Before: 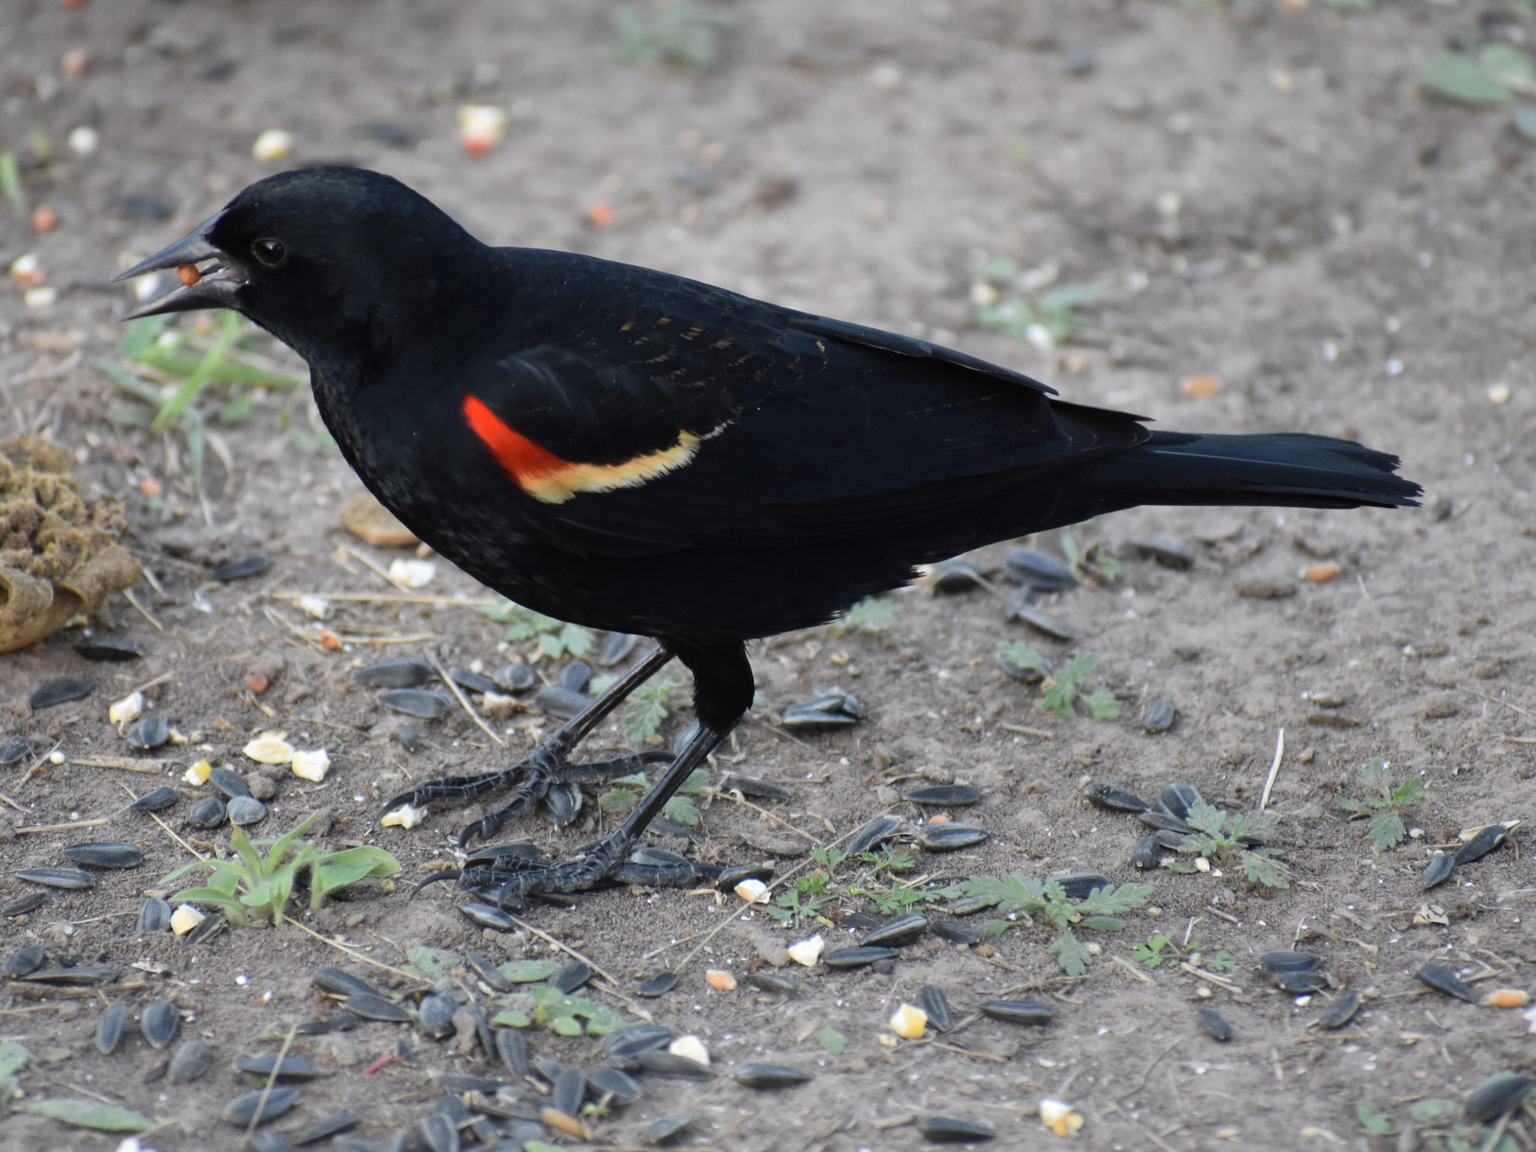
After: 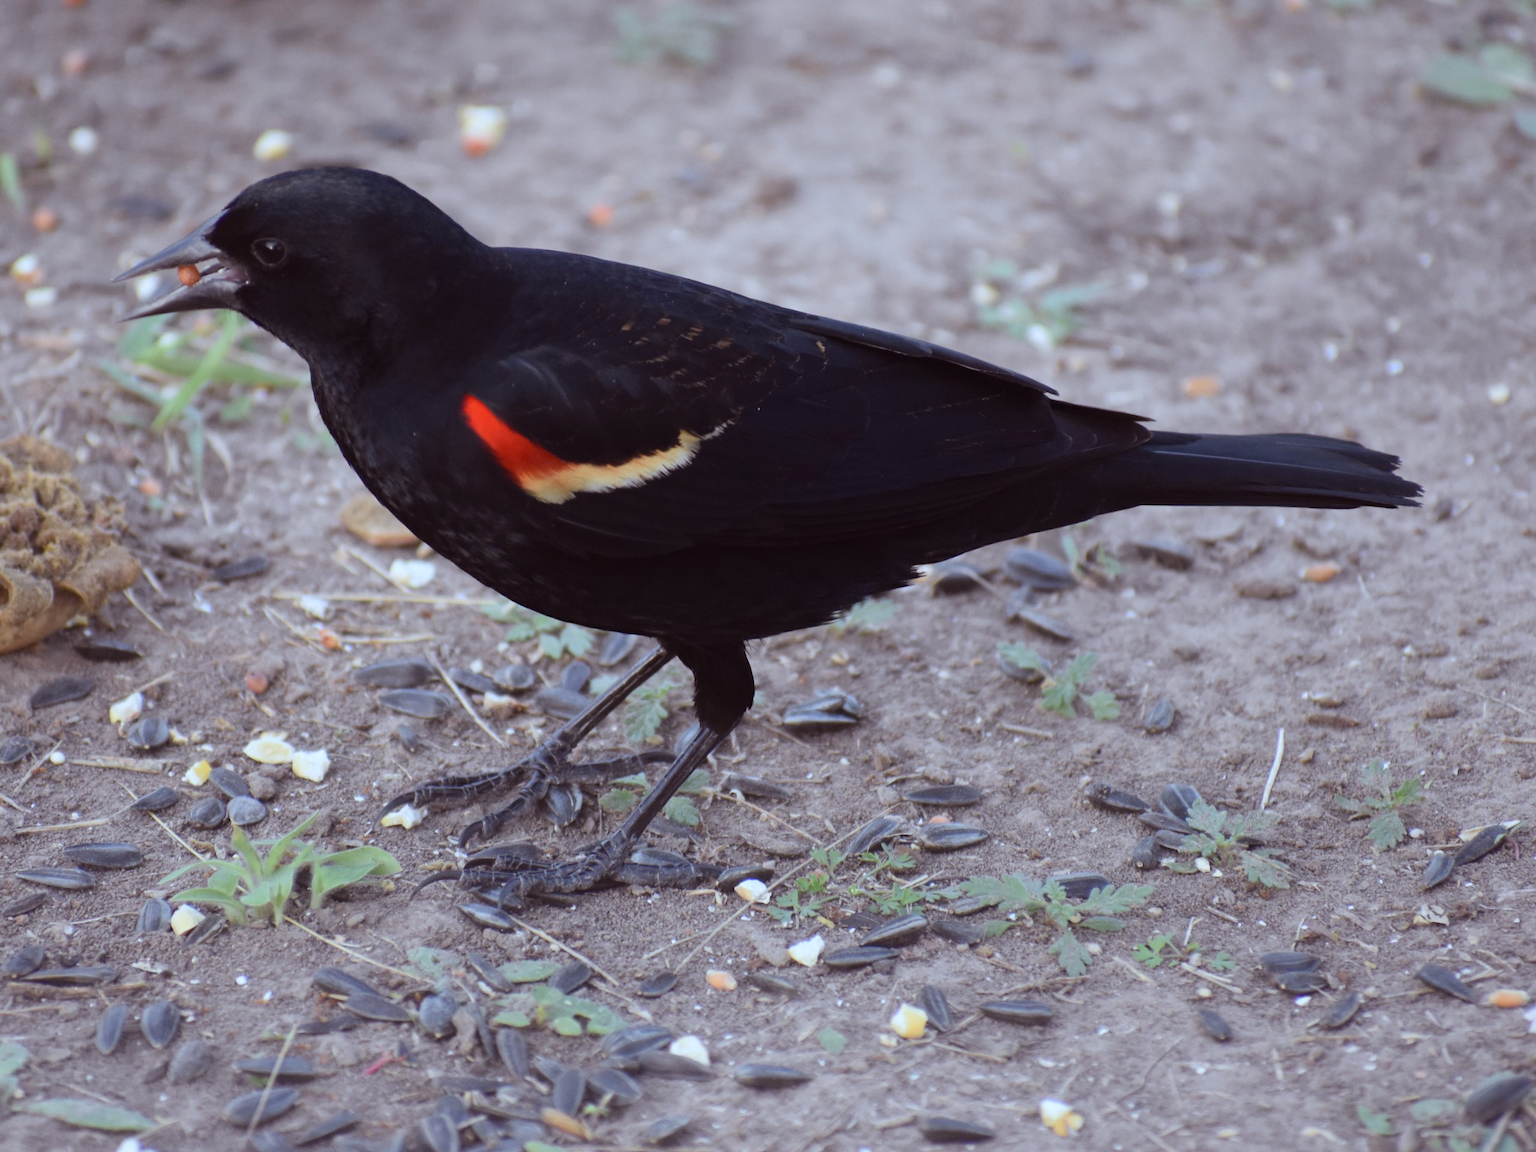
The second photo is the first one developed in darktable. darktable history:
contrast equalizer: octaves 7, y [[0.6 ×6], [0.55 ×6], [0 ×6], [0 ×6], [0 ×6]], mix -0.3
color calibration: illuminant F (fluorescent), F source F9 (Cool White Deluxe 4150 K) – high CRI, x 0.374, y 0.373, temperature 4158.34 K
rgb levels: mode RGB, independent channels, levels [[0, 0.474, 1], [0, 0.5, 1], [0, 0.5, 1]]
